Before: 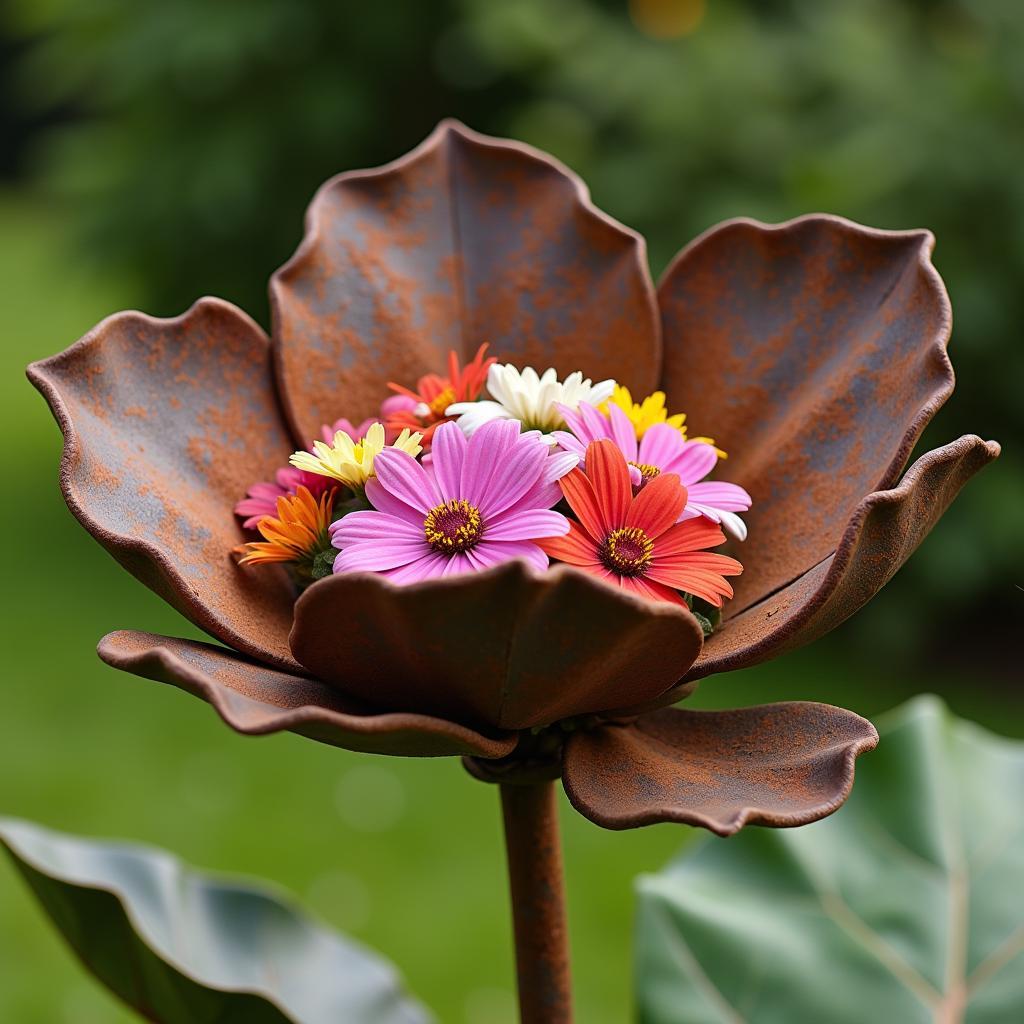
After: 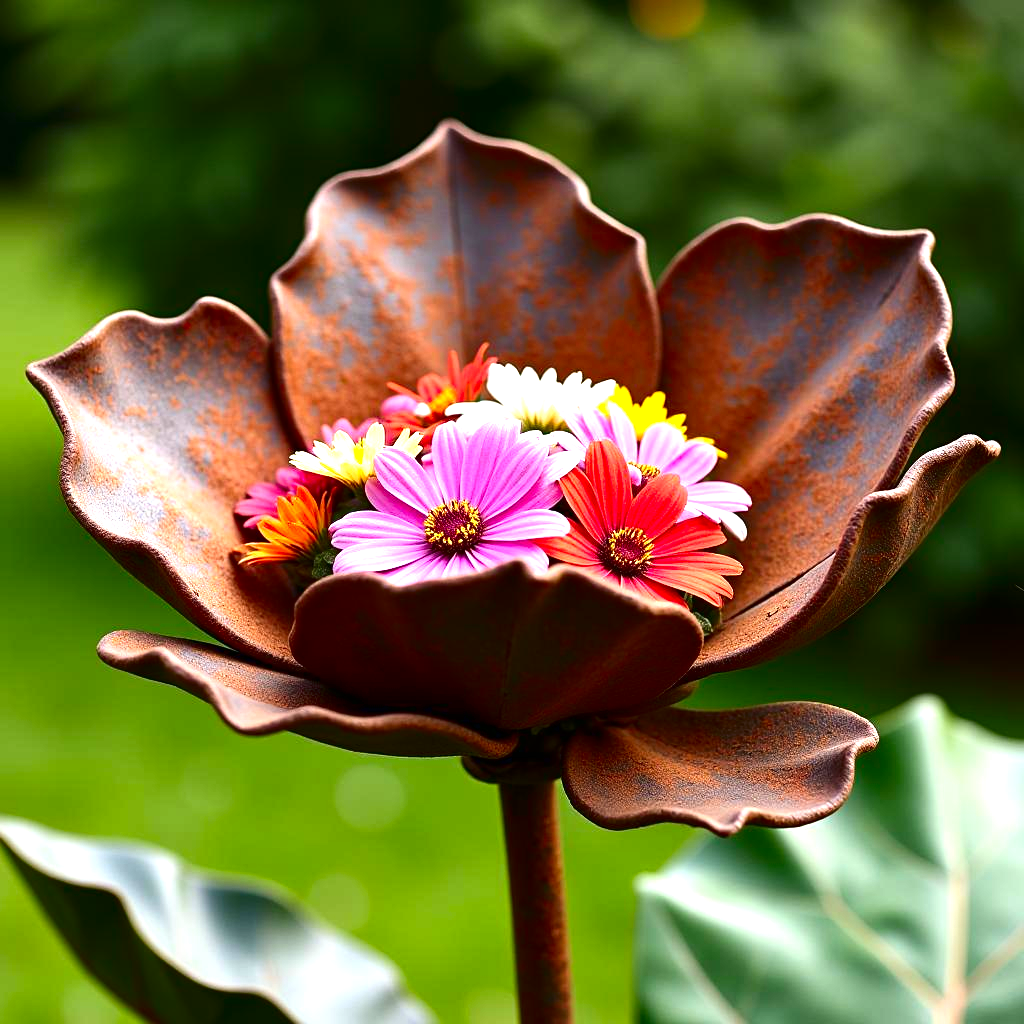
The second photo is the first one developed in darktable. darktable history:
contrast brightness saturation: contrast 0.13, brightness -0.24, saturation 0.14
exposure: exposure 1.16 EV, compensate exposure bias true, compensate highlight preservation false
